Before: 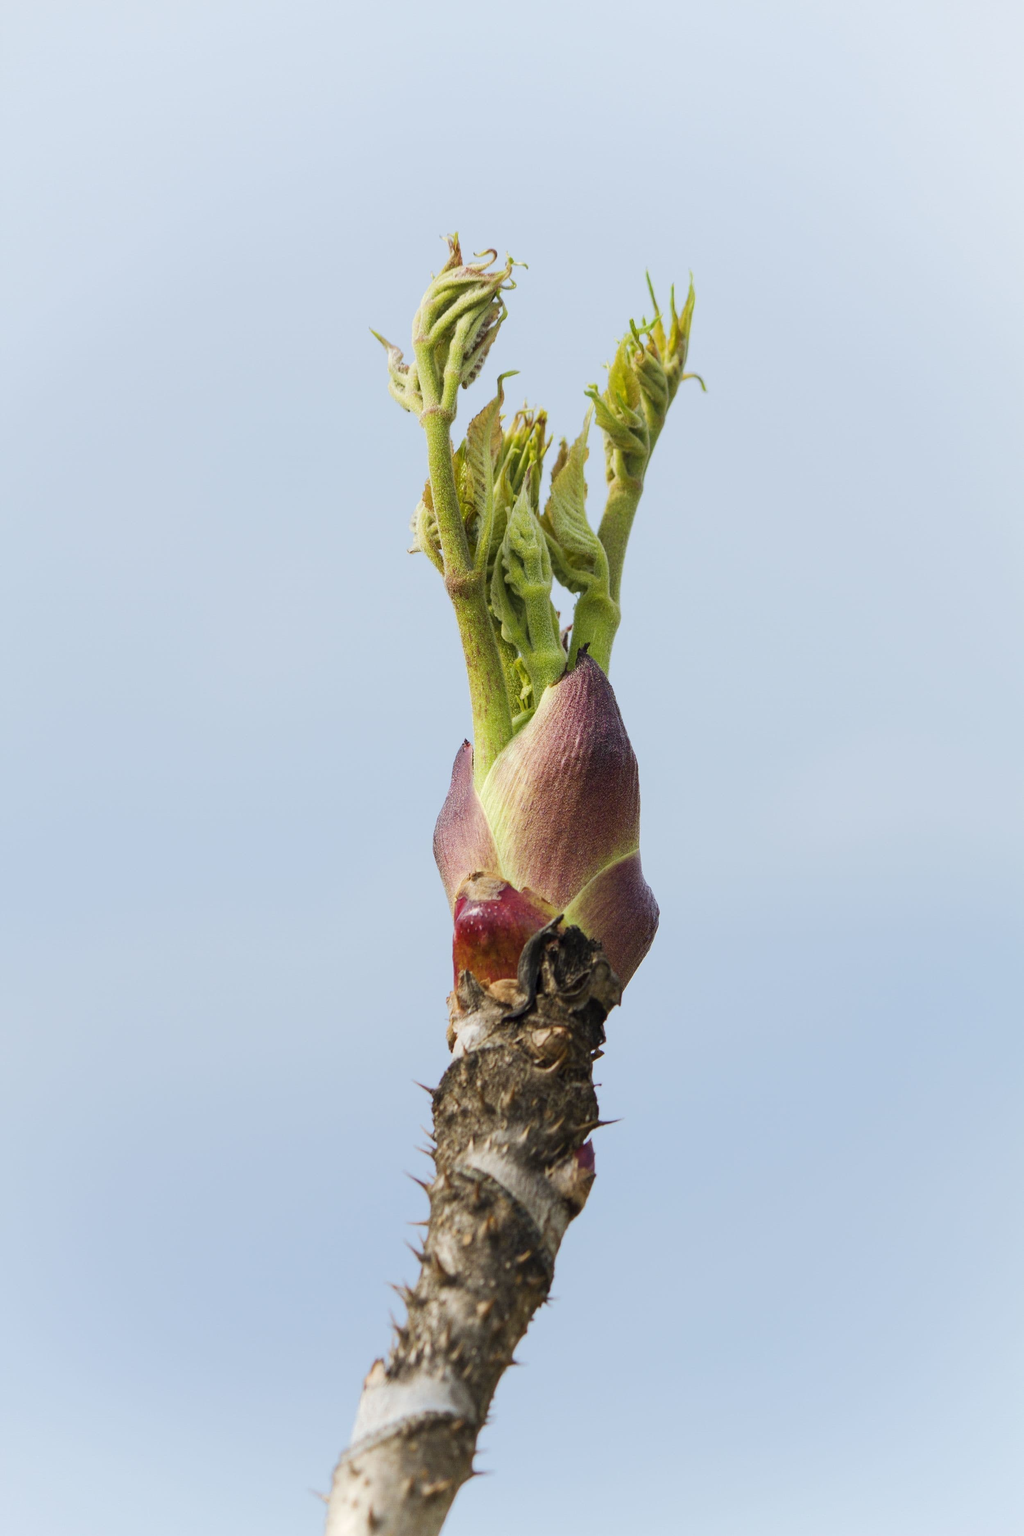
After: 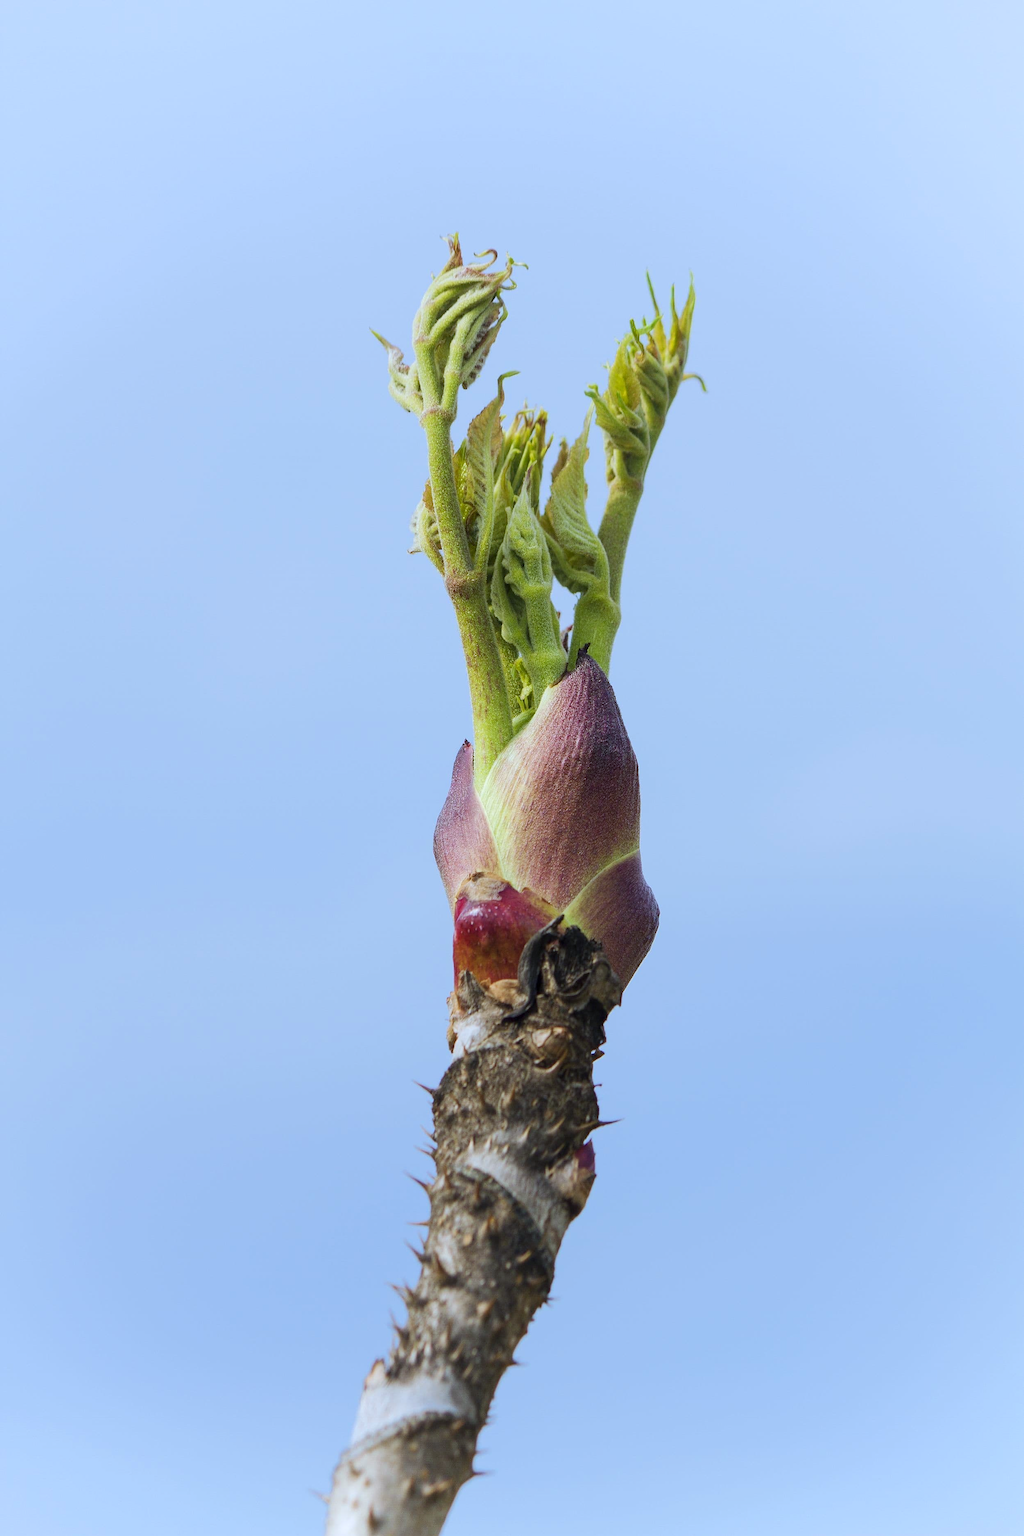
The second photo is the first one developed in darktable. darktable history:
color calibration: output R [0.994, 0.059, -0.119, 0], output G [-0.036, 1.09, -0.119, 0], output B [0.078, -0.108, 0.961, 0], illuminant custom, x 0.371, y 0.382, temperature 4281.14 K
sharpen: radius 0.969, amount 0.604
